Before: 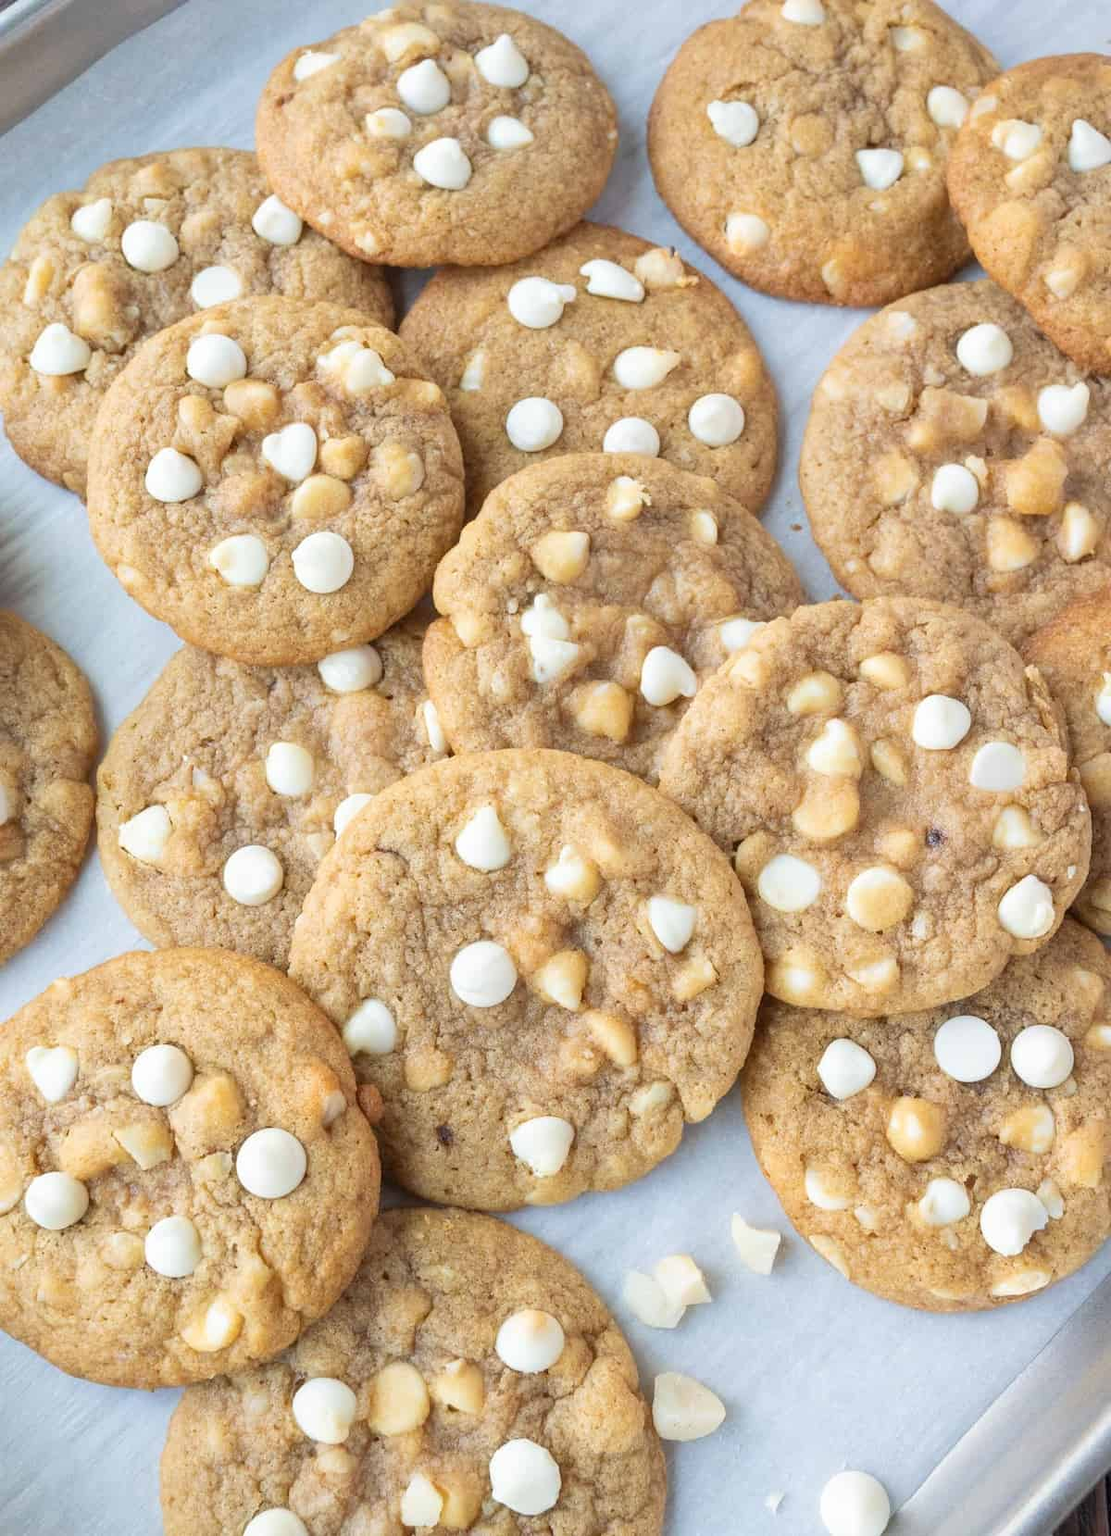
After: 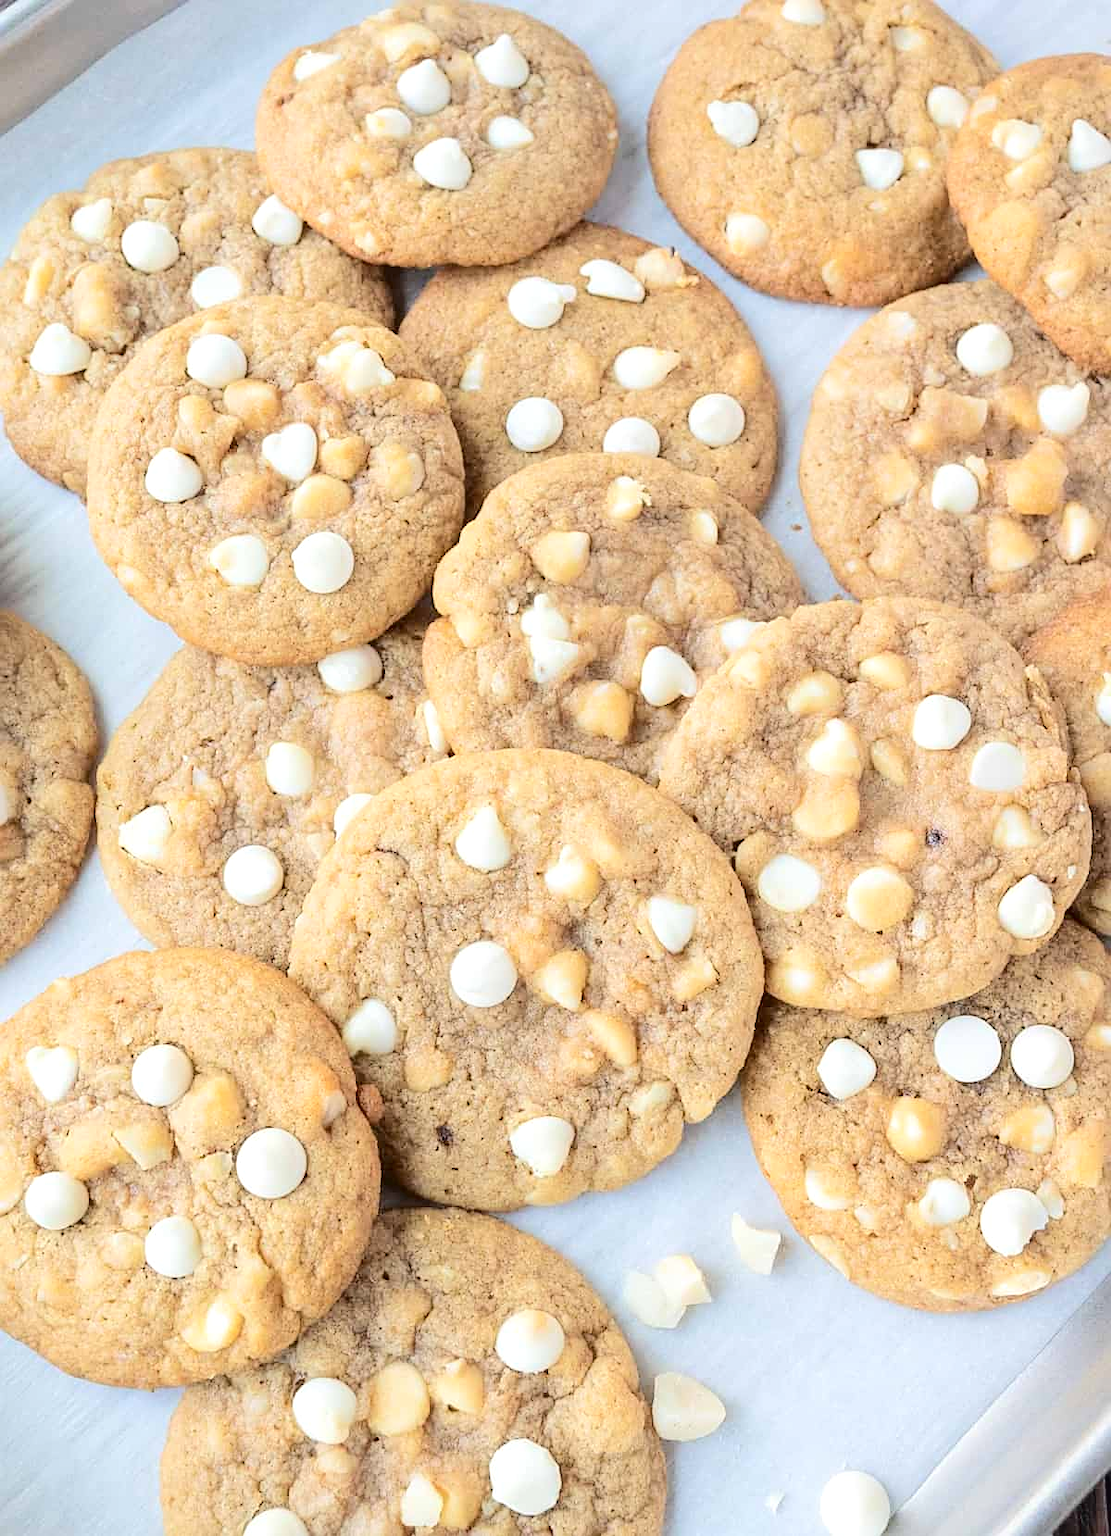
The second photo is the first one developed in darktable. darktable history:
tone curve: curves: ch0 [(0, 0) (0.003, 0.019) (0.011, 0.021) (0.025, 0.023) (0.044, 0.026) (0.069, 0.037) (0.1, 0.059) (0.136, 0.088) (0.177, 0.138) (0.224, 0.199) (0.277, 0.279) (0.335, 0.376) (0.399, 0.481) (0.468, 0.581) (0.543, 0.658) (0.623, 0.735) (0.709, 0.8) (0.801, 0.861) (0.898, 0.928) (1, 1)], color space Lab, independent channels, preserve colors none
exposure: exposure 0.127 EV, compensate exposure bias true, compensate highlight preservation false
sharpen: on, module defaults
